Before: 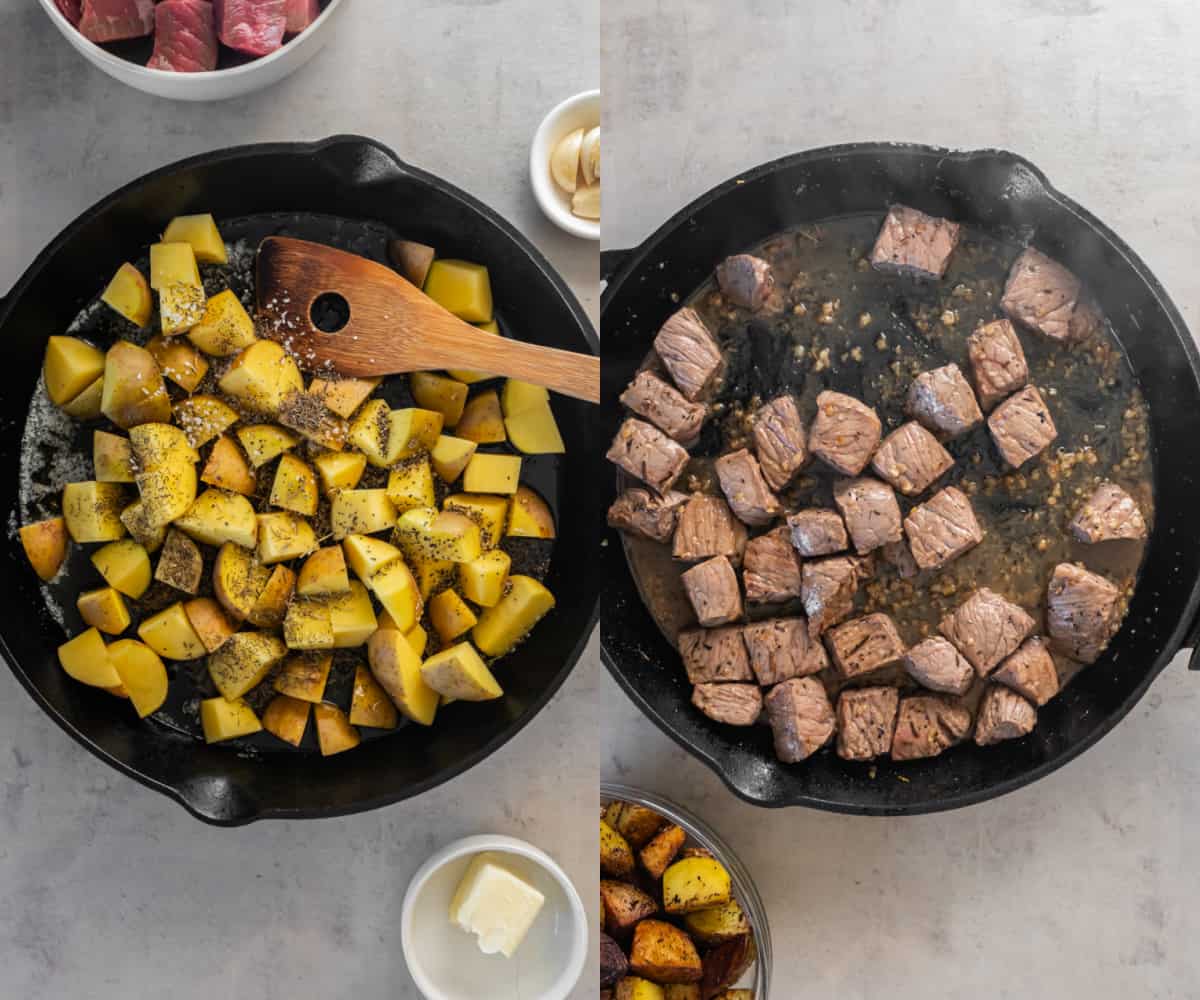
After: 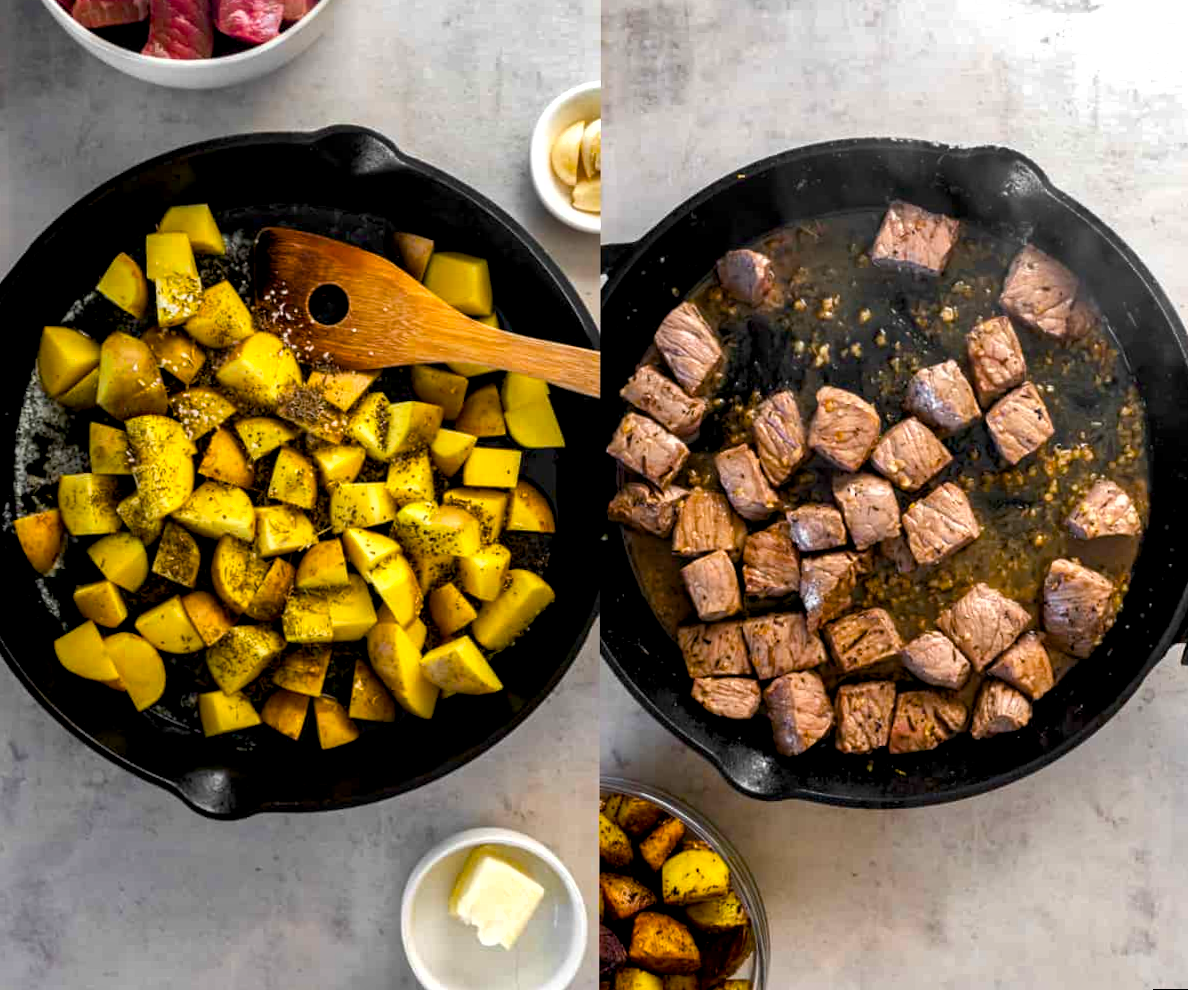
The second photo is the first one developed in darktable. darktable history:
rotate and perspective: rotation 0.174°, lens shift (vertical) 0.013, lens shift (horizontal) 0.019, shear 0.001, automatic cropping original format, crop left 0.007, crop right 0.991, crop top 0.016, crop bottom 0.997
exposure: black level correction 0.011, compensate highlight preservation false
shadows and highlights: radius 108.52, shadows 23.73, highlights -59.32, low approximation 0.01, soften with gaussian
color balance rgb: linear chroma grading › global chroma 16.62%, perceptual saturation grading › highlights -8.63%, perceptual saturation grading › mid-tones 18.66%, perceptual saturation grading › shadows 28.49%, perceptual brilliance grading › highlights 14.22%, perceptual brilliance grading › shadows -18.96%, global vibrance 27.71%
